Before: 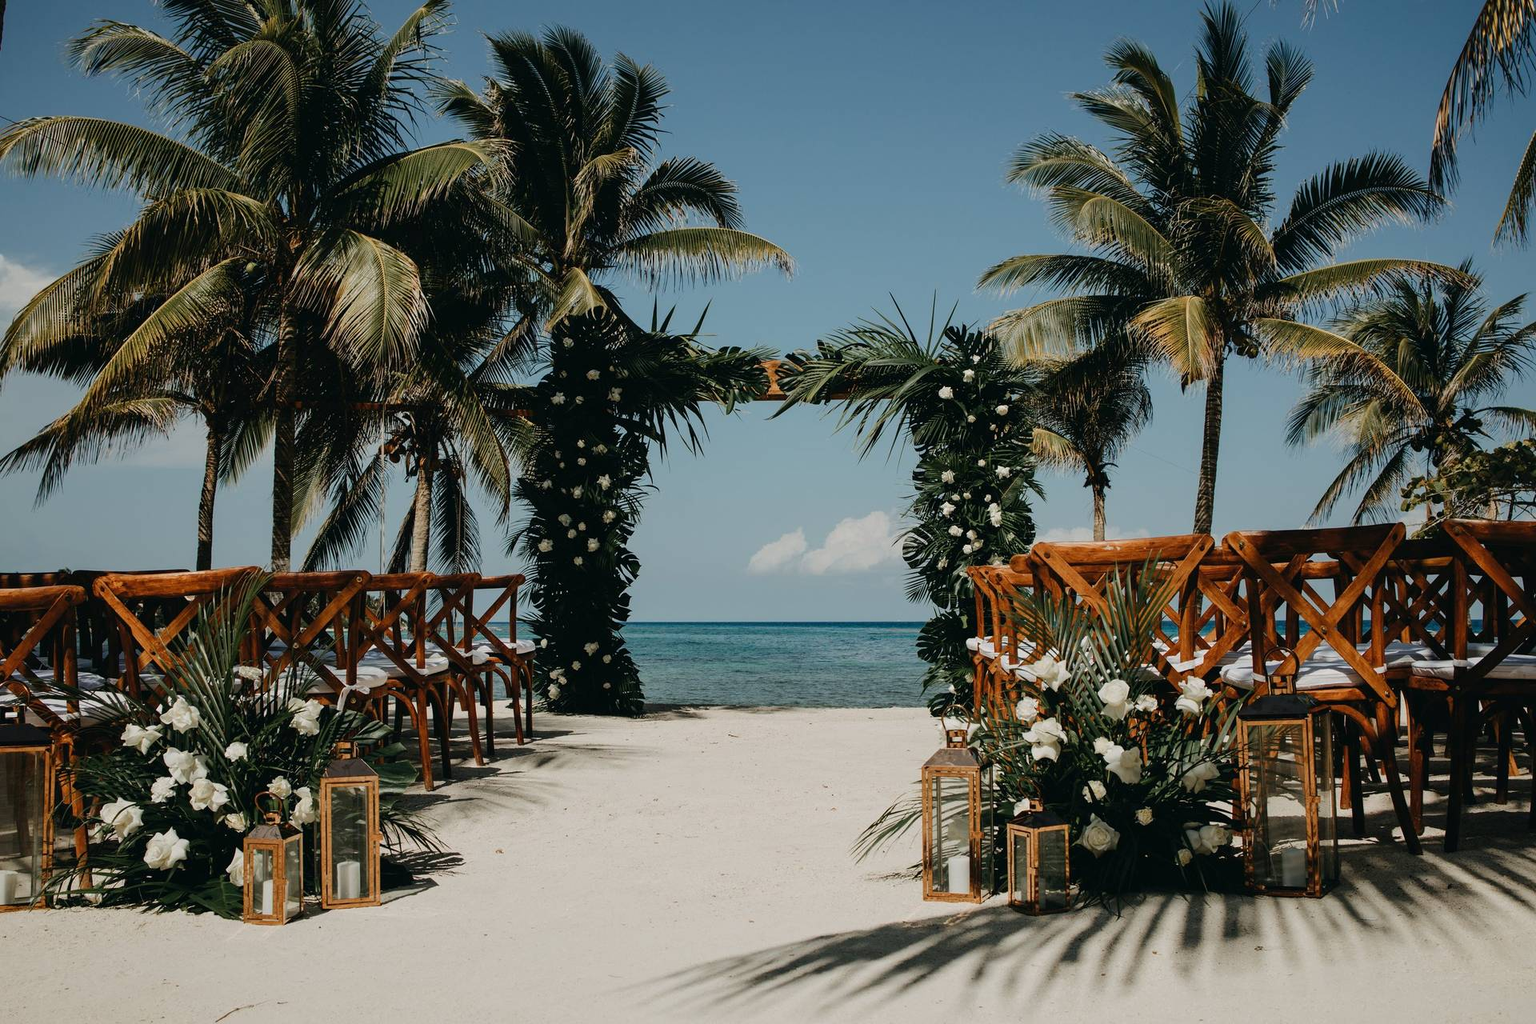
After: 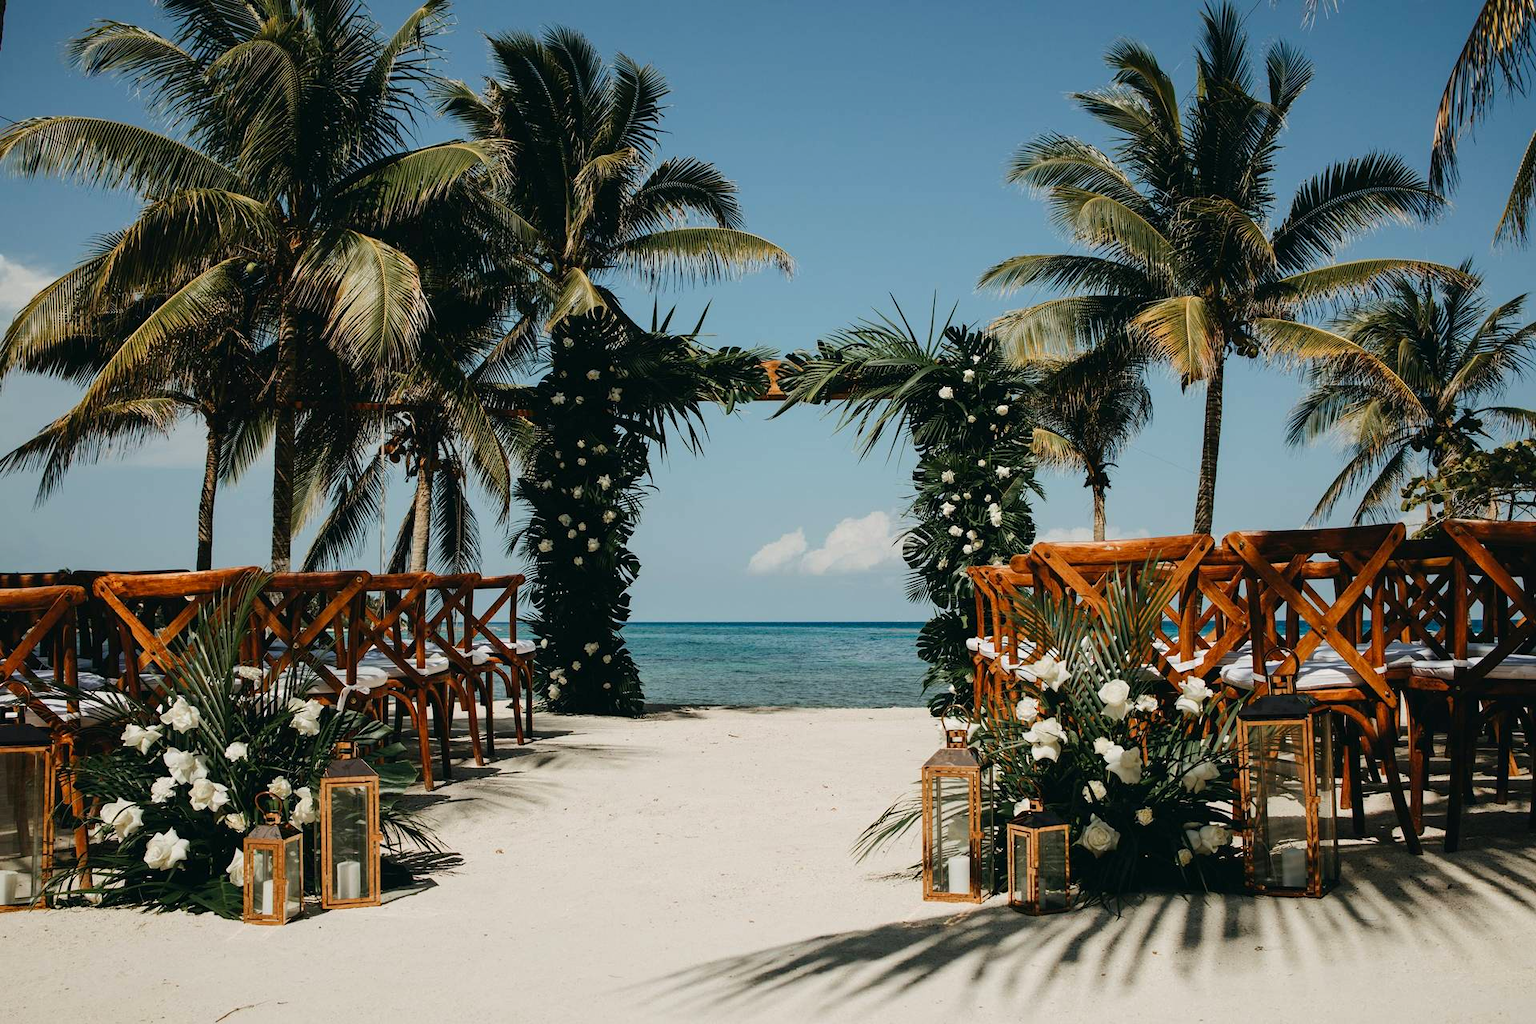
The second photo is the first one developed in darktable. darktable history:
exposure: exposure 0.258 EV, compensate highlight preservation false
color correction: saturation 1.1
